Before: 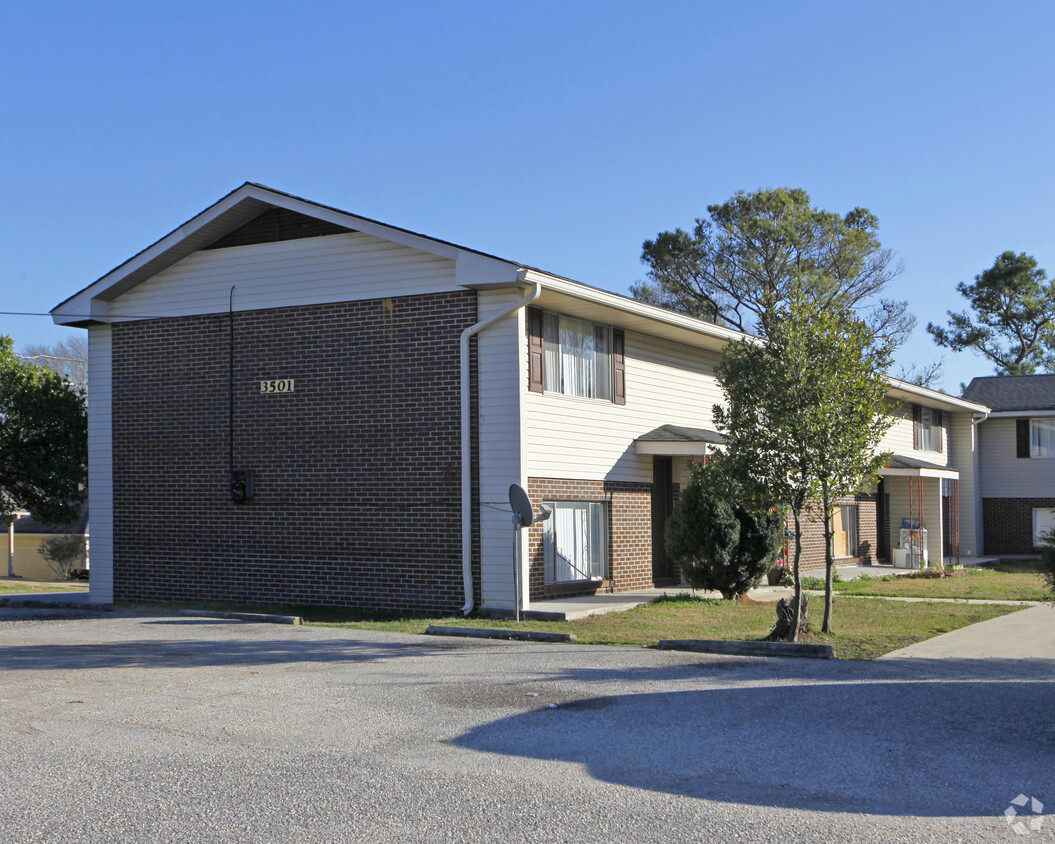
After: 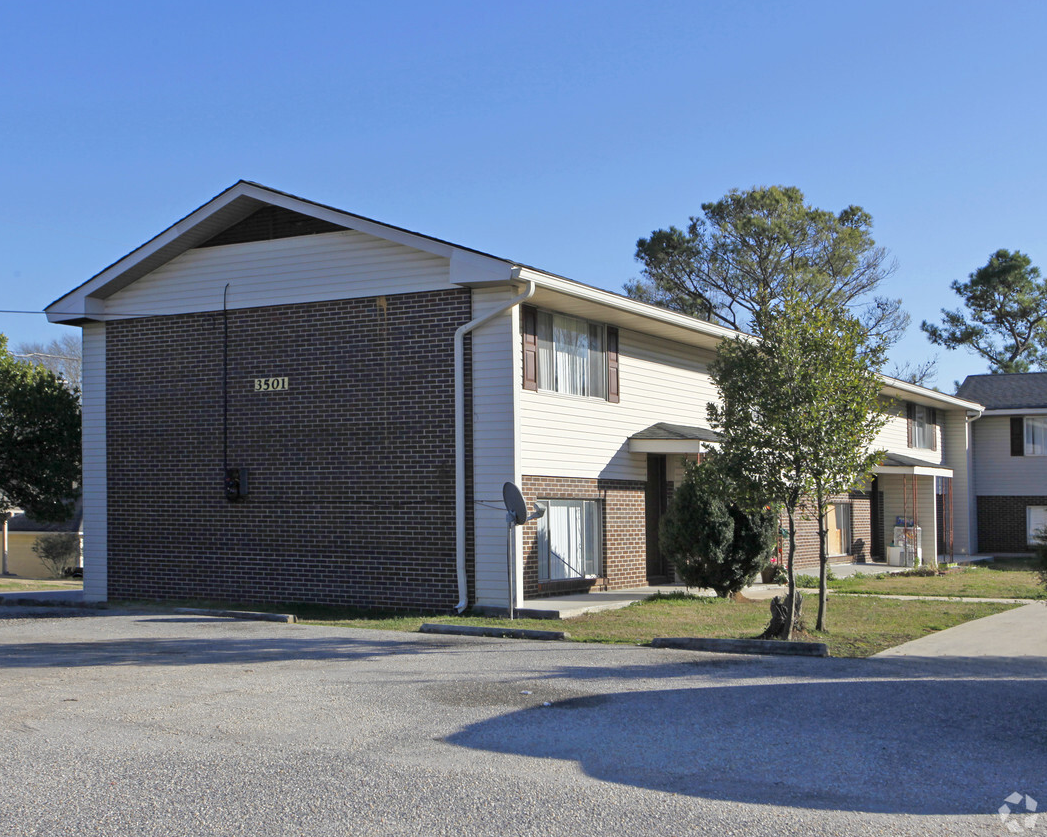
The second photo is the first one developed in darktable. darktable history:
color zones: curves: ch0 [(0, 0.5) (0.143, 0.52) (0.286, 0.5) (0.429, 0.5) (0.571, 0.5) (0.714, 0.5) (0.857, 0.5) (1, 0.5)]; ch1 [(0, 0.489) (0.155, 0.45) (0.286, 0.466) (0.429, 0.5) (0.571, 0.5) (0.714, 0.5) (0.857, 0.5) (1, 0.489)], mix 24.5%
crop and rotate: left 0.686%, top 0.331%, bottom 0.41%
